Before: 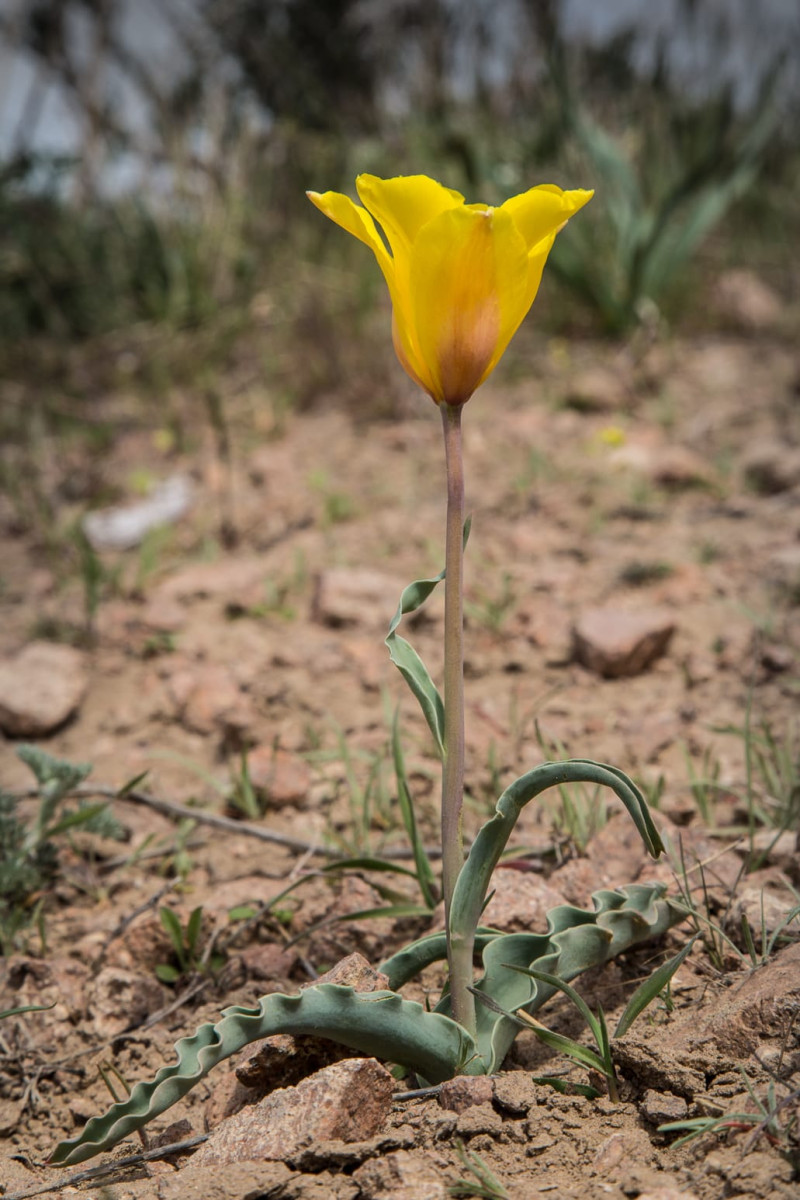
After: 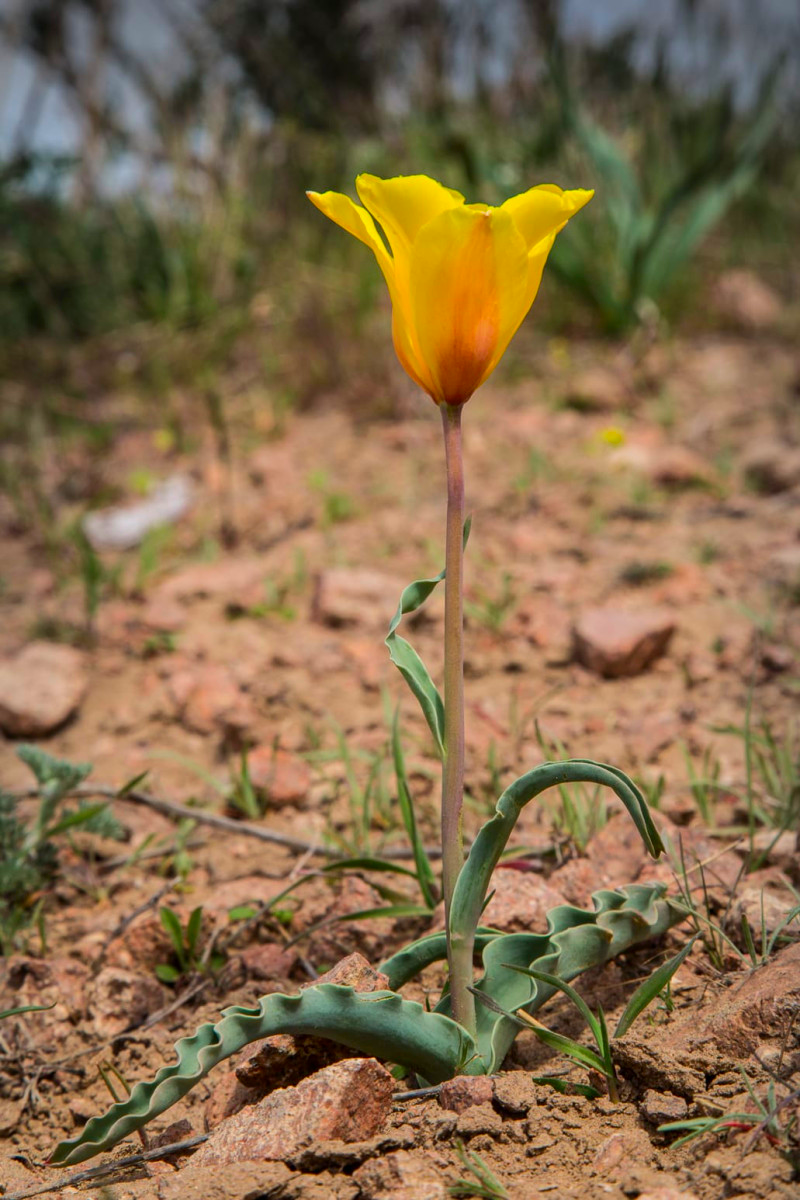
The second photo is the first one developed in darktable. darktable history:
contrast equalizer: y [[0.5 ×6], [0.5 ×6], [0.5, 0.5, 0.501, 0.545, 0.707, 0.863], [0 ×6], [0 ×6]]
color contrast: green-magenta contrast 1.69, blue-yellow contrast 1.49
